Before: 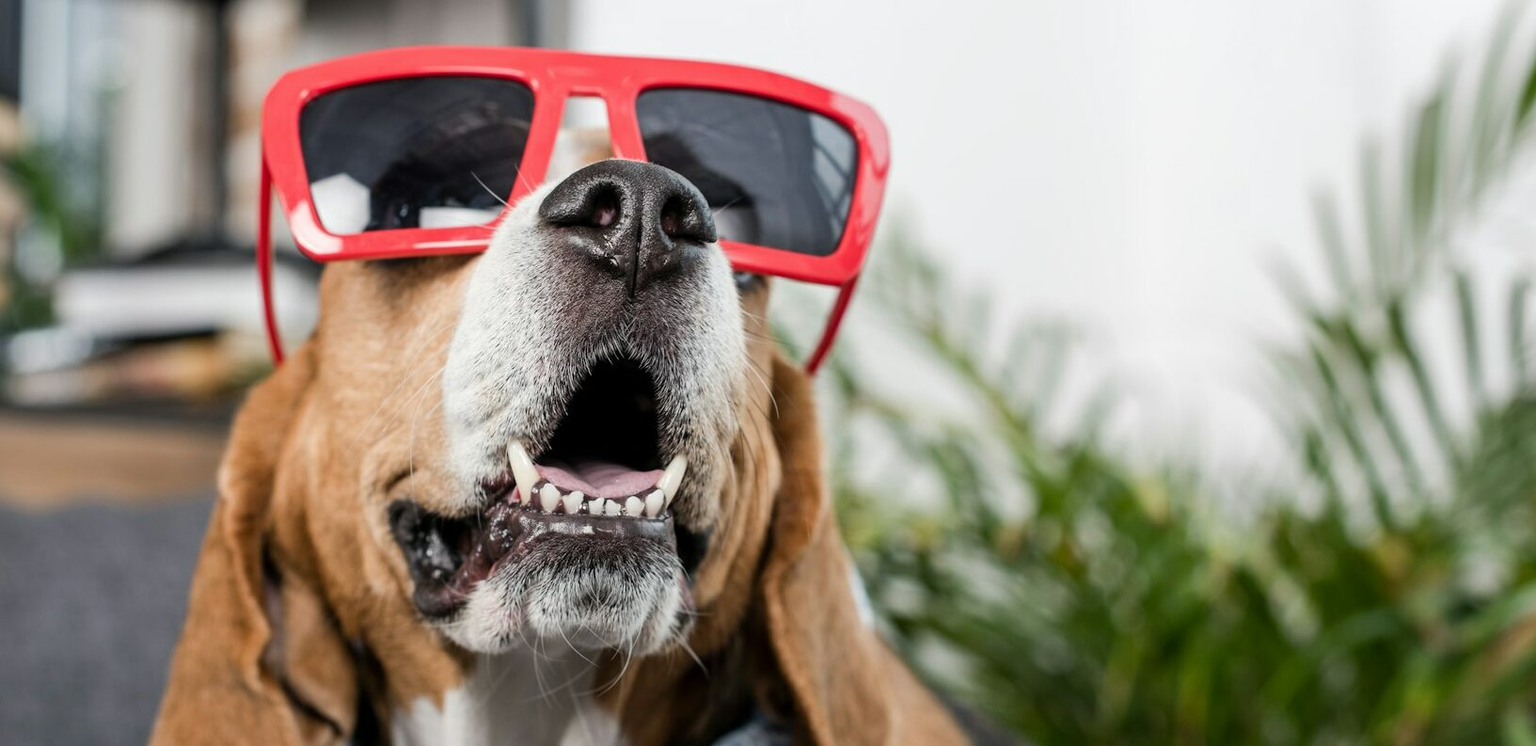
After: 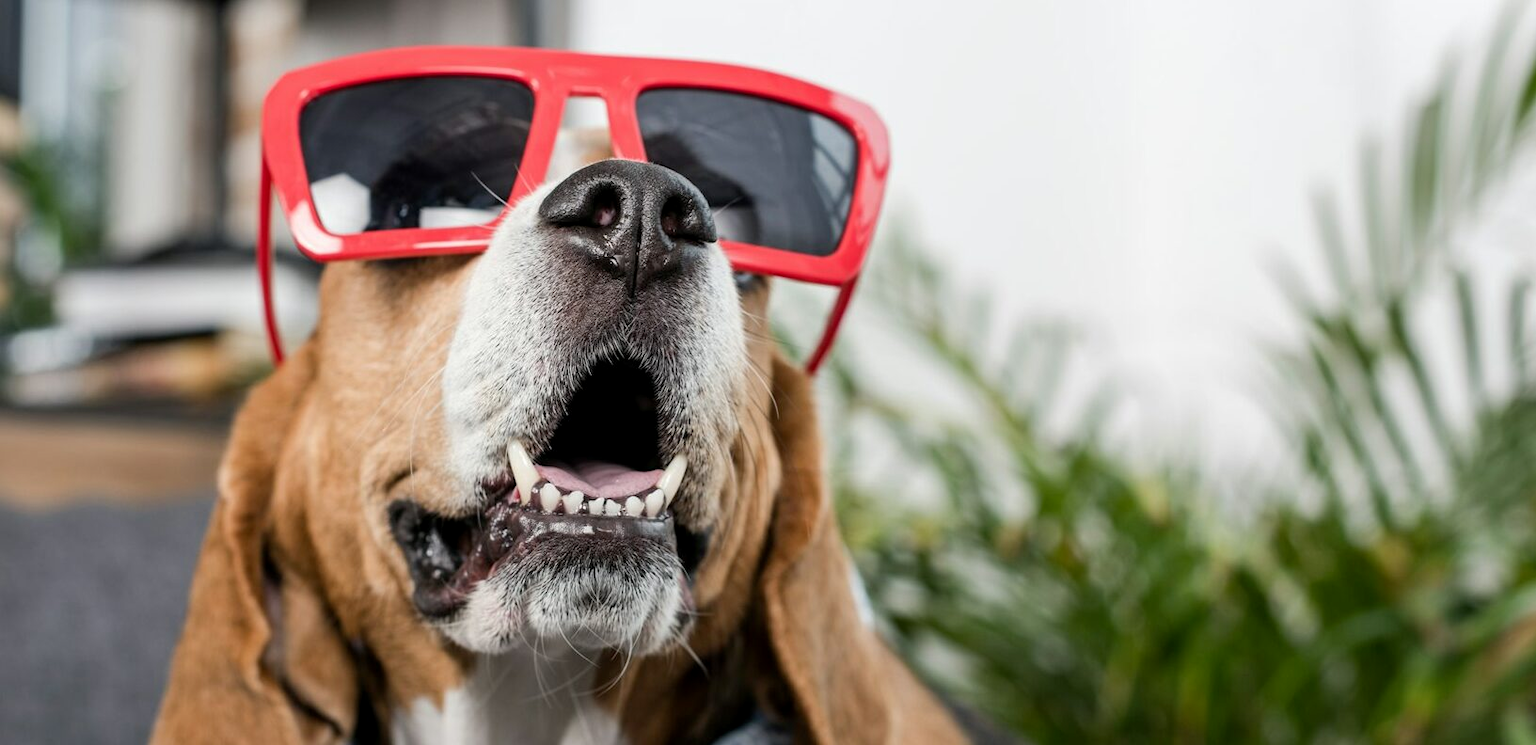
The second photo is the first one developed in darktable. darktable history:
exposure: black level correction 0.001, exposure 0.016 EV, compensate highlight preservation false
